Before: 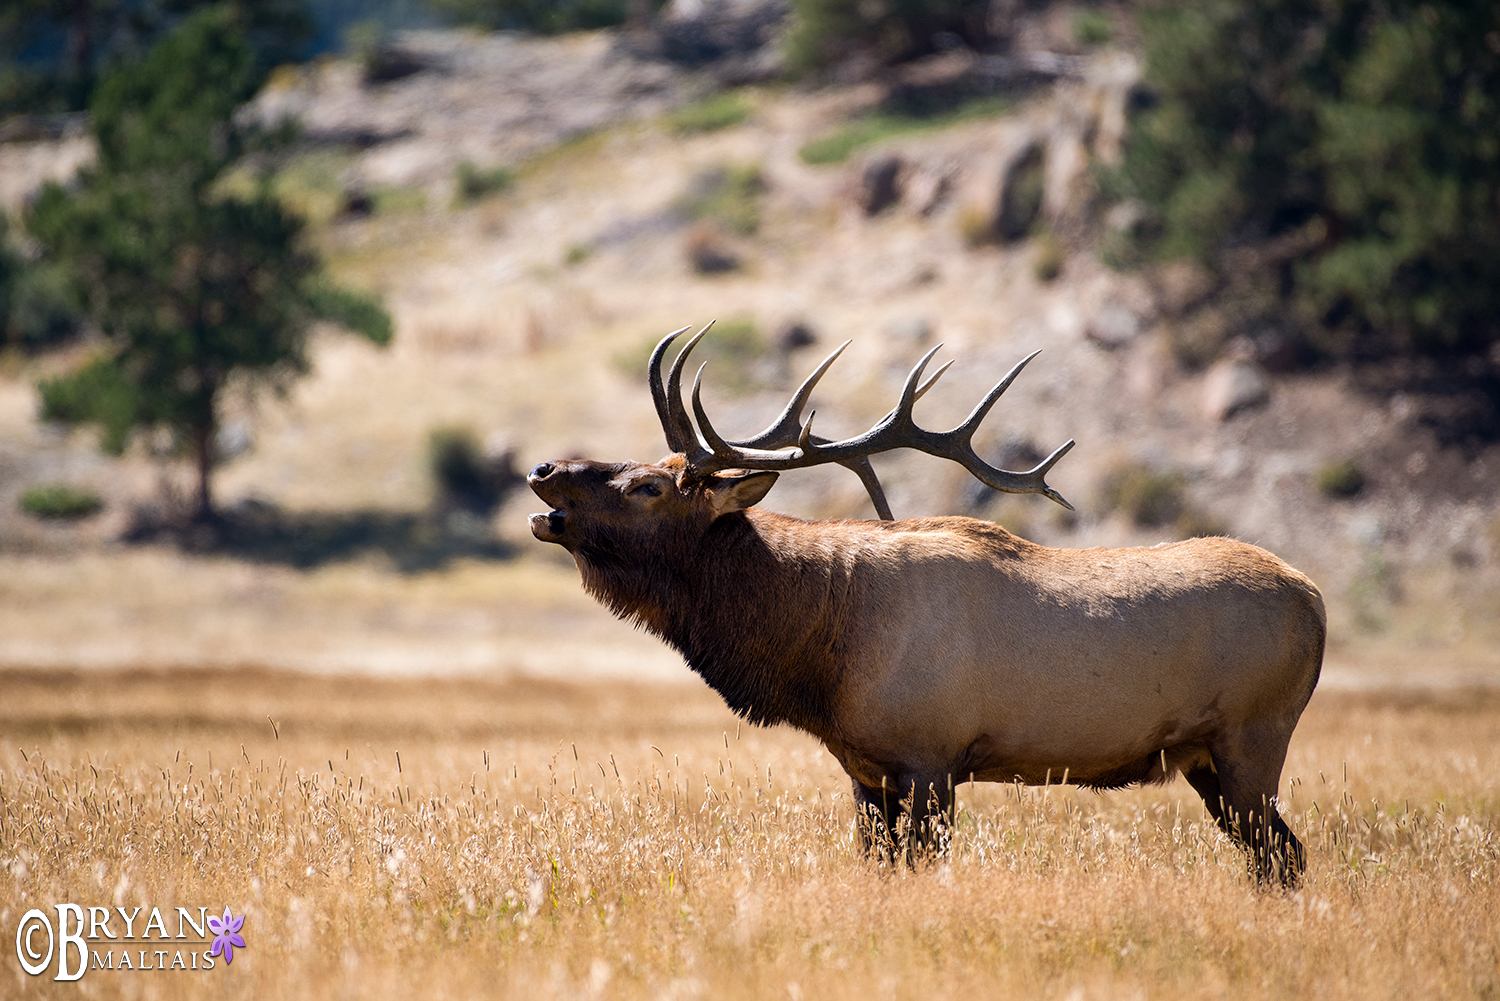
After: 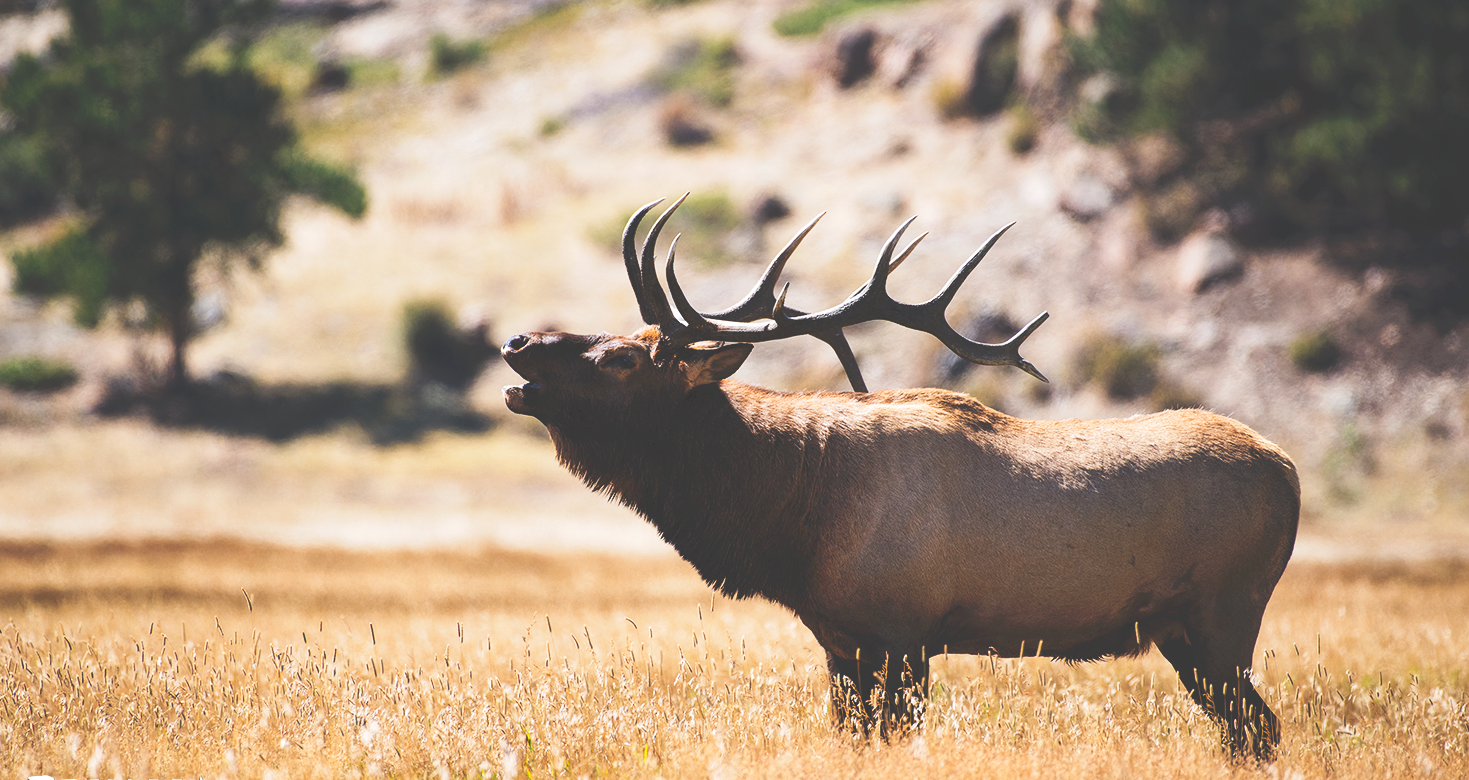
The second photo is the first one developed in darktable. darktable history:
tone curve: curves: ch0 [(0, 0) (0.003, 0.24) (0.011, 0.24) (0.025, 0.24) (0.044, 0.244) (0.069, 0.244) (0.1, 0.252) (0.136, 0.264) (0.177, 0.274) (0.224, 0.284) (0.277, 0.313) (0.335, 0.361) (0.399, 0.415) (0.468, 0.498) (0.543, 0.595) (0.623, 0.695) (0.709, 0.793) (0.801, 0.883) (0.898, 0.942) (1, 1)], preserve colors none
crop and rotate: left 1.814%, top 12.818%, right 0.25%, bottom 9.225%
exposure: black level correction 0, compensate exposure bias true, compensate highlight preservation false
